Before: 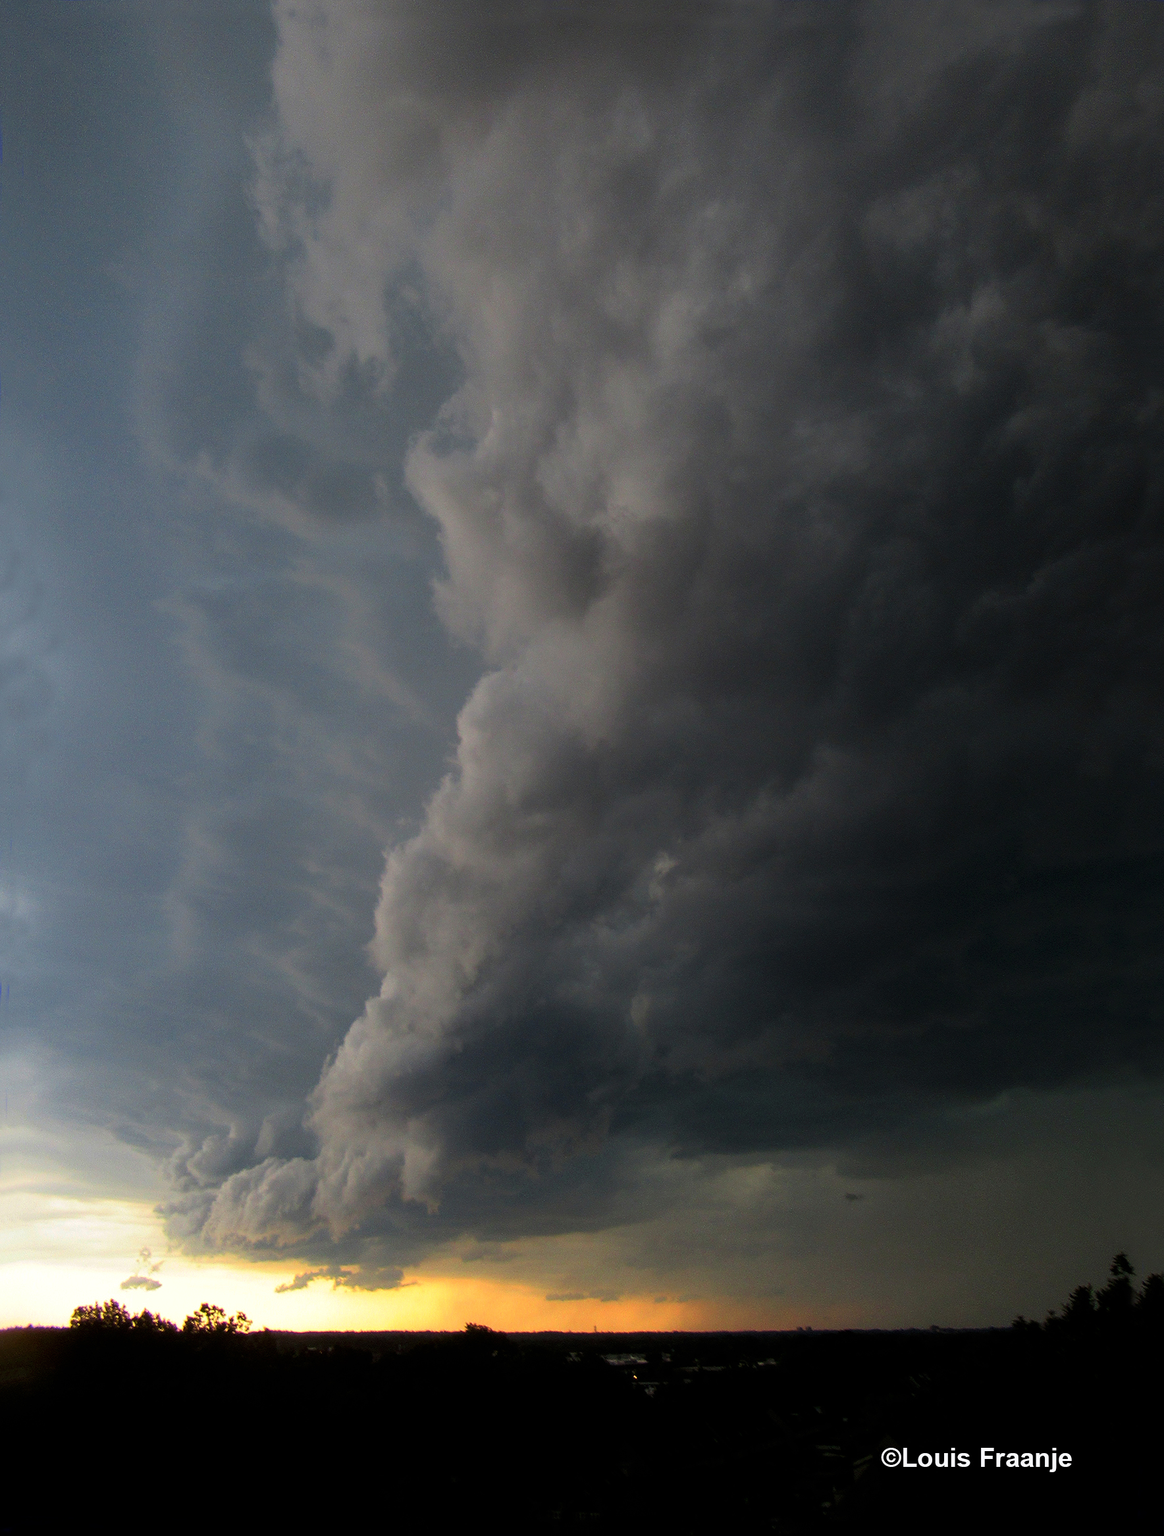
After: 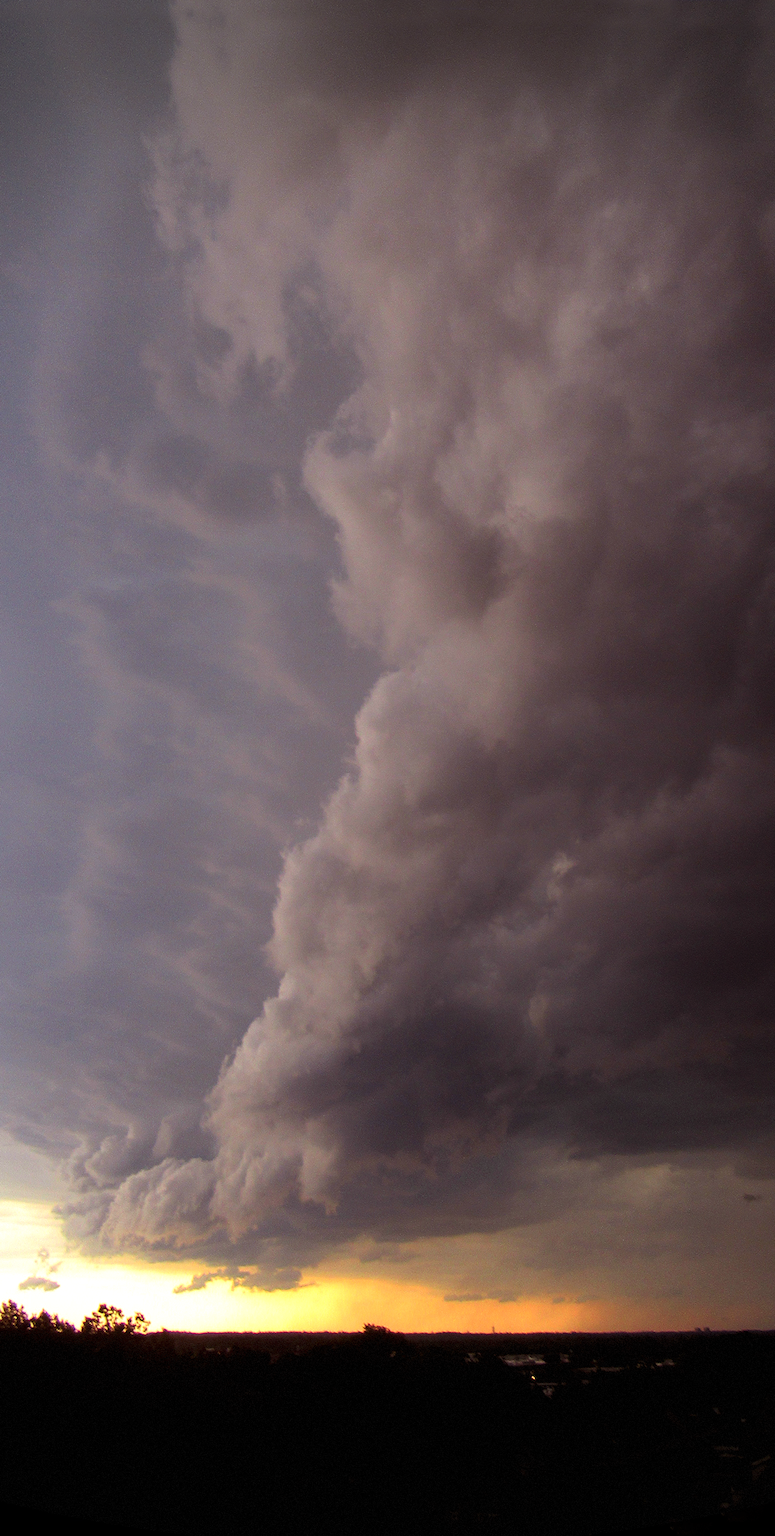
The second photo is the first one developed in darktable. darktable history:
rgb levels: mode RGB, independent channels, levels [[0, 0.474, 1], [0, 0.5, 1], [0, 0.5, 1]]
exposure: exposure 0.217 EV, compensate highlight preservation false
vignetting: fall-off start 100%, brightness -0.406, saturation -0.3, width/height ratio 1.324, dithering 8-bit output, unbound false
crop and rotate: left 8.786%, right 24.548%
